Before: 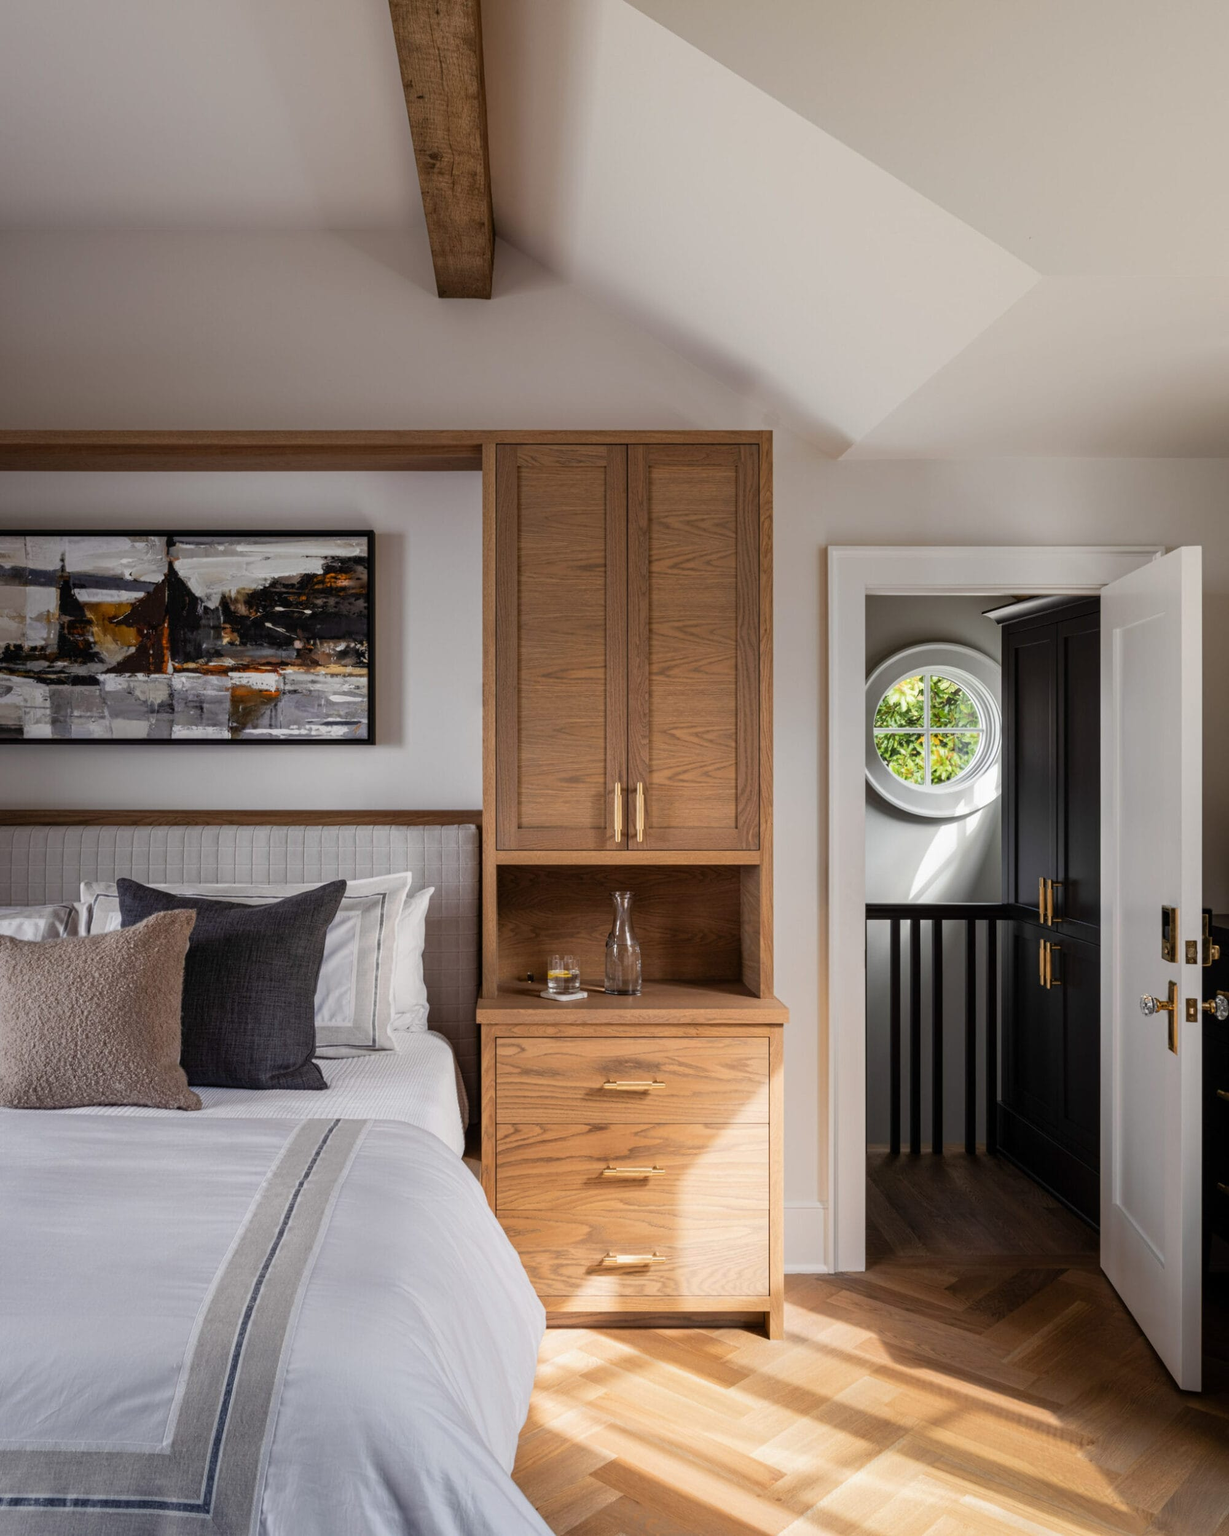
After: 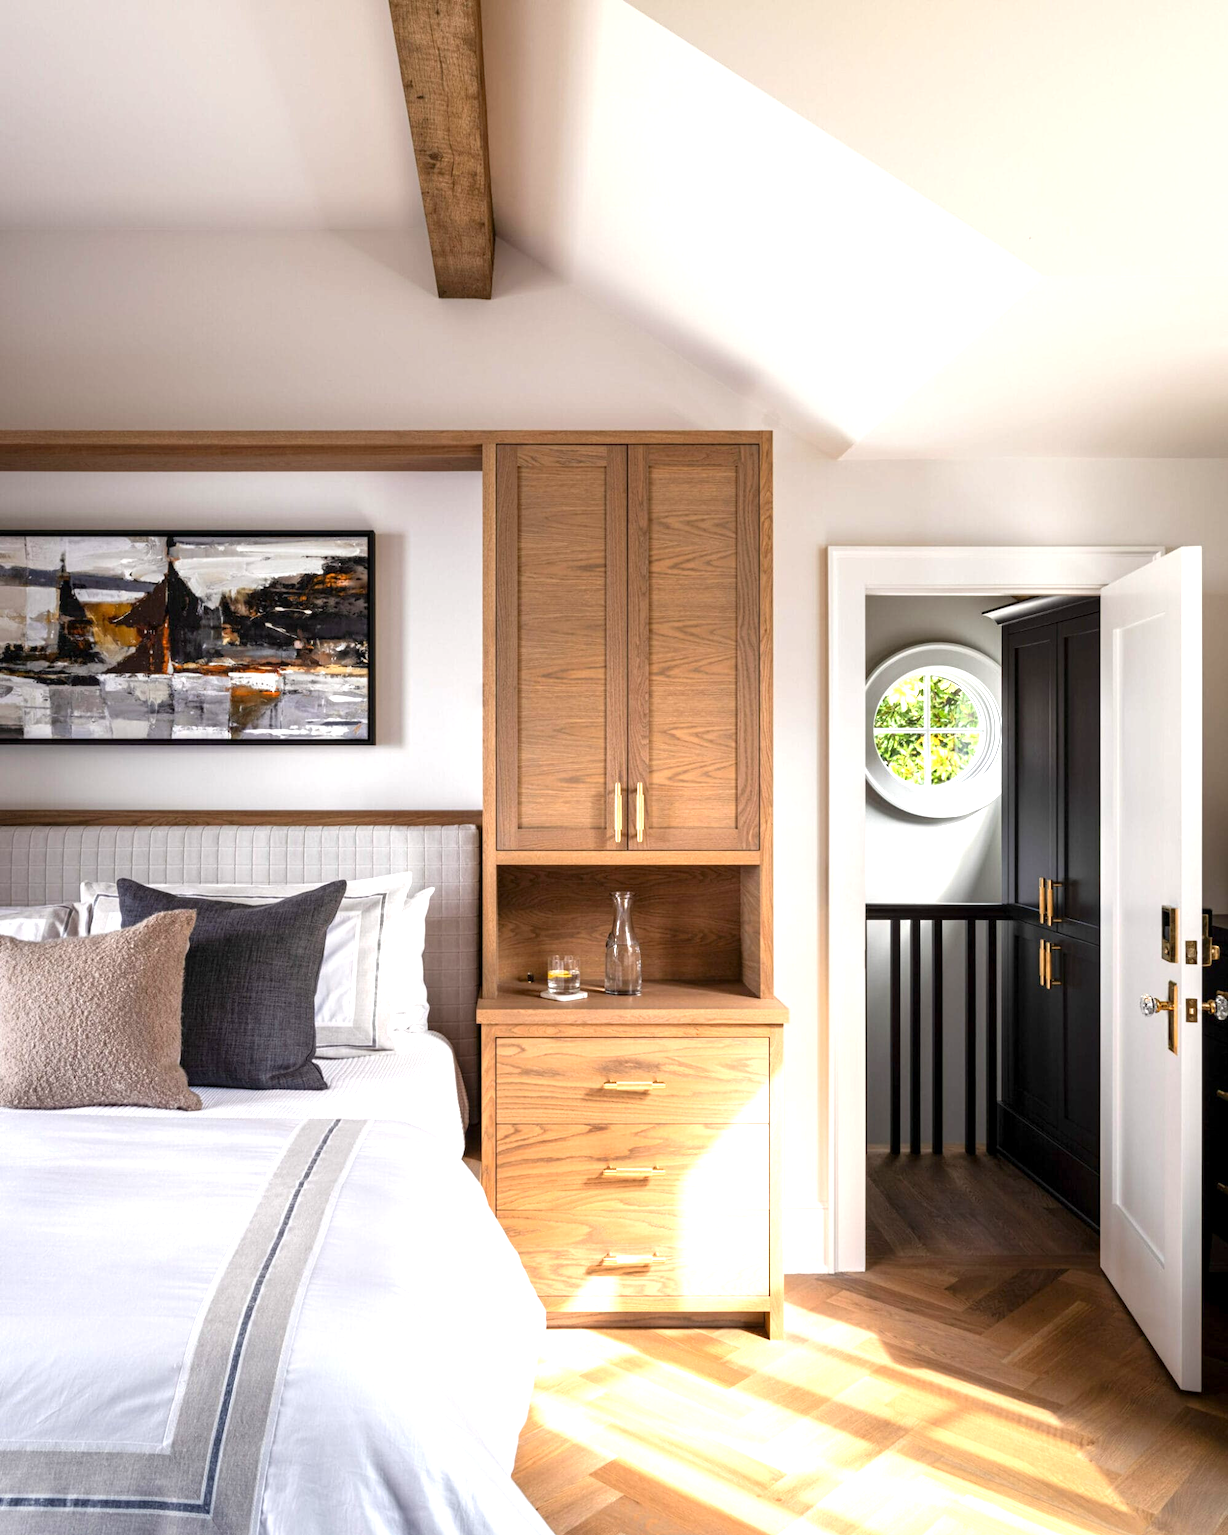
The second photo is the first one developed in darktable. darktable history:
exposure: black level correction 0.001, exposure 1.129 EV, compensate exposure bias true, compensate highlight preservation false
tone equalizer: on, module defaults
